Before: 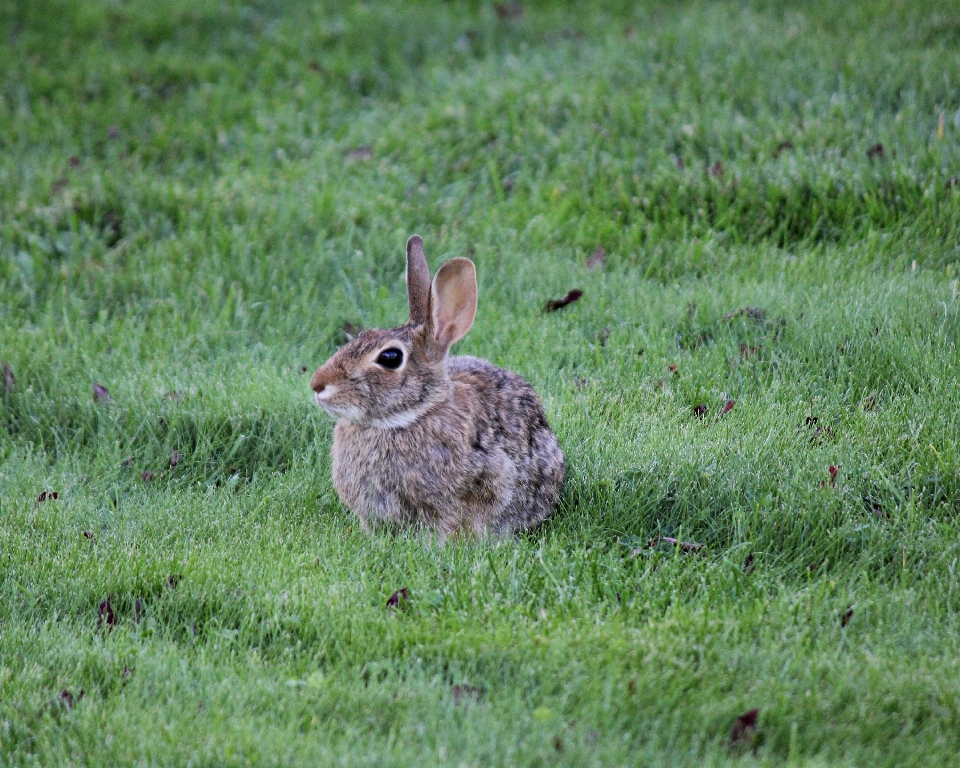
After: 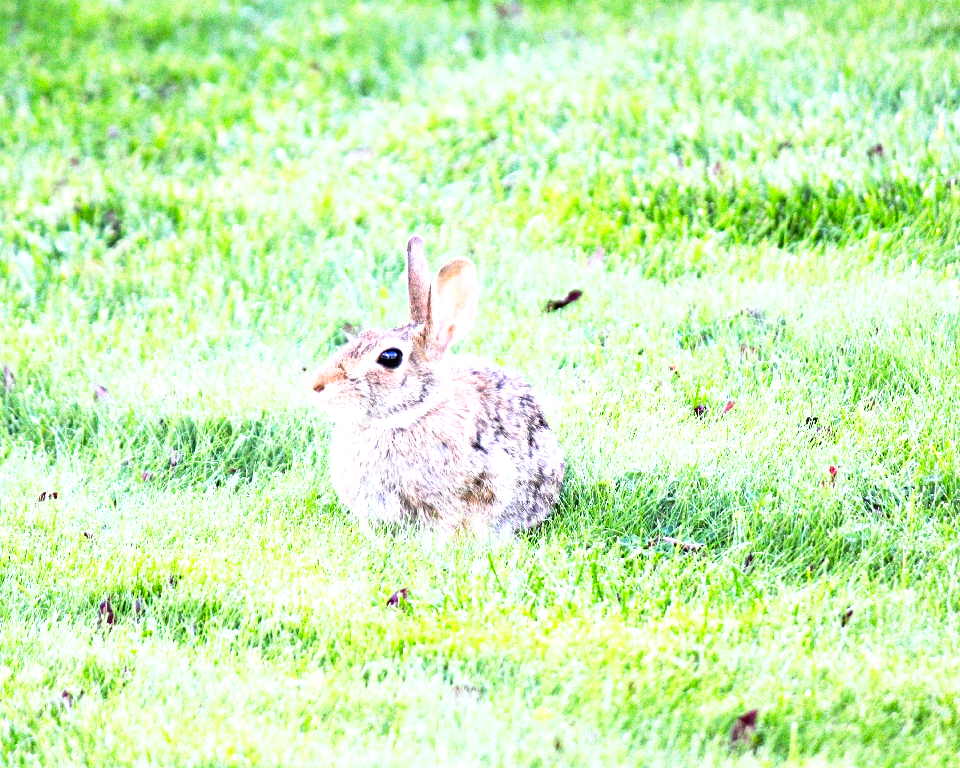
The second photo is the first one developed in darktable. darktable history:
base curve: curves: ch0 [(0, 0) (0.579, 0.807) (1, 1)], preserve colors none
color balance rgb: perceptual saturation grading › global saturation 20%, global vibrance 20%
exposure: black level correction 0, exposure 1.975 EV, compensate exposure bias true, compensate highlight preservation false
